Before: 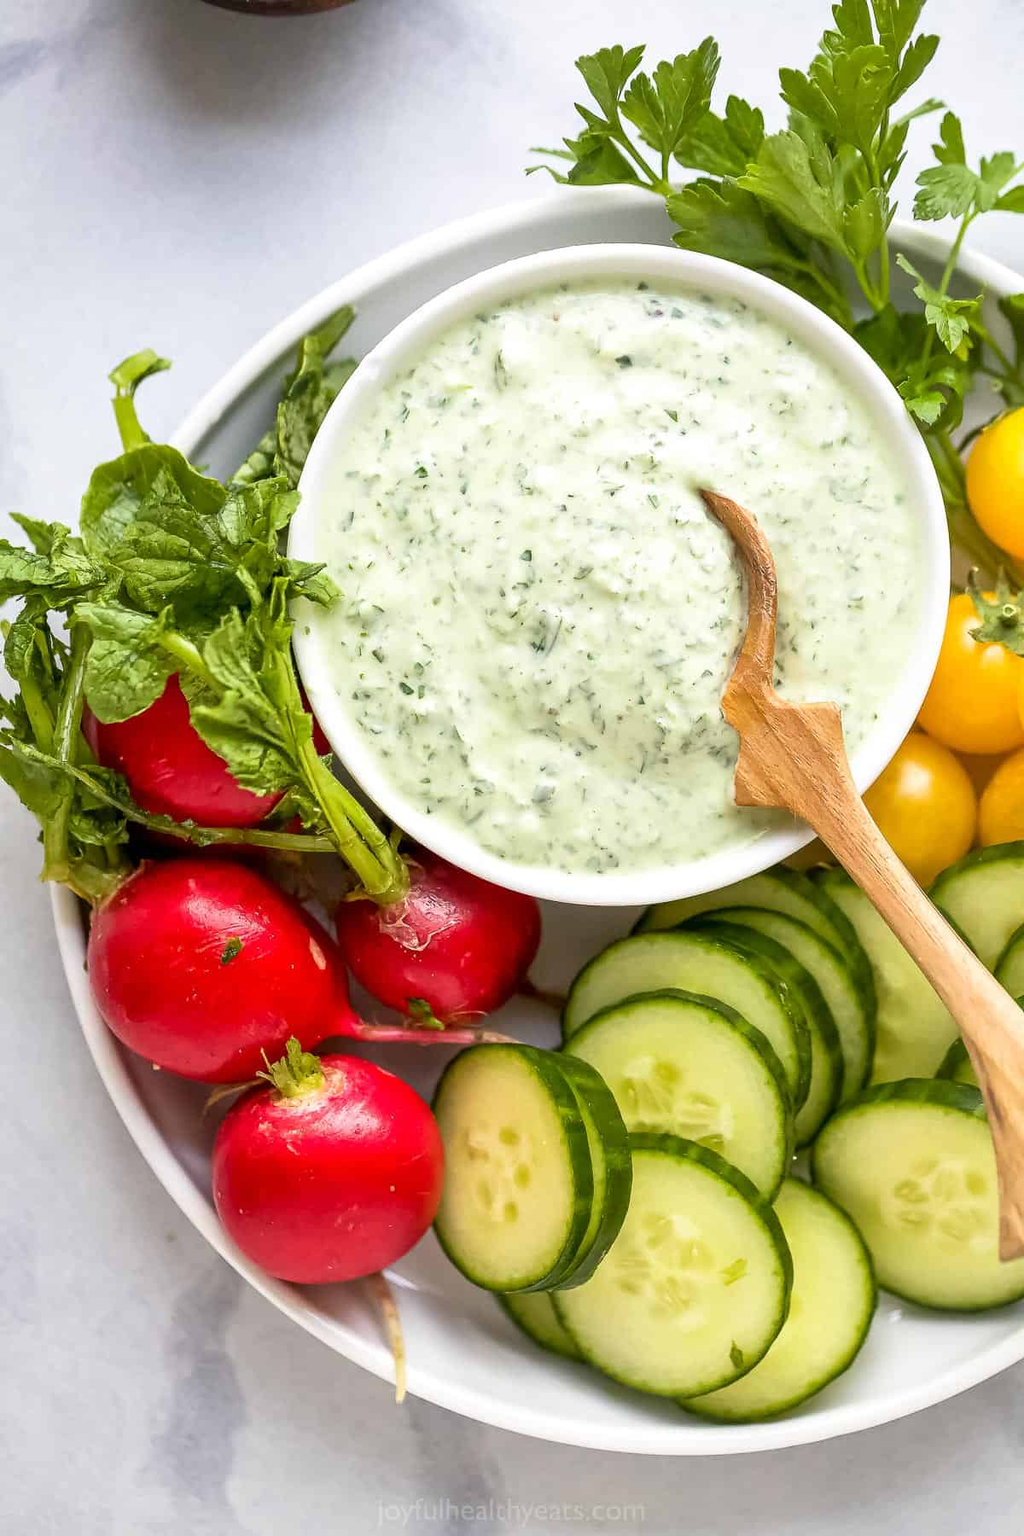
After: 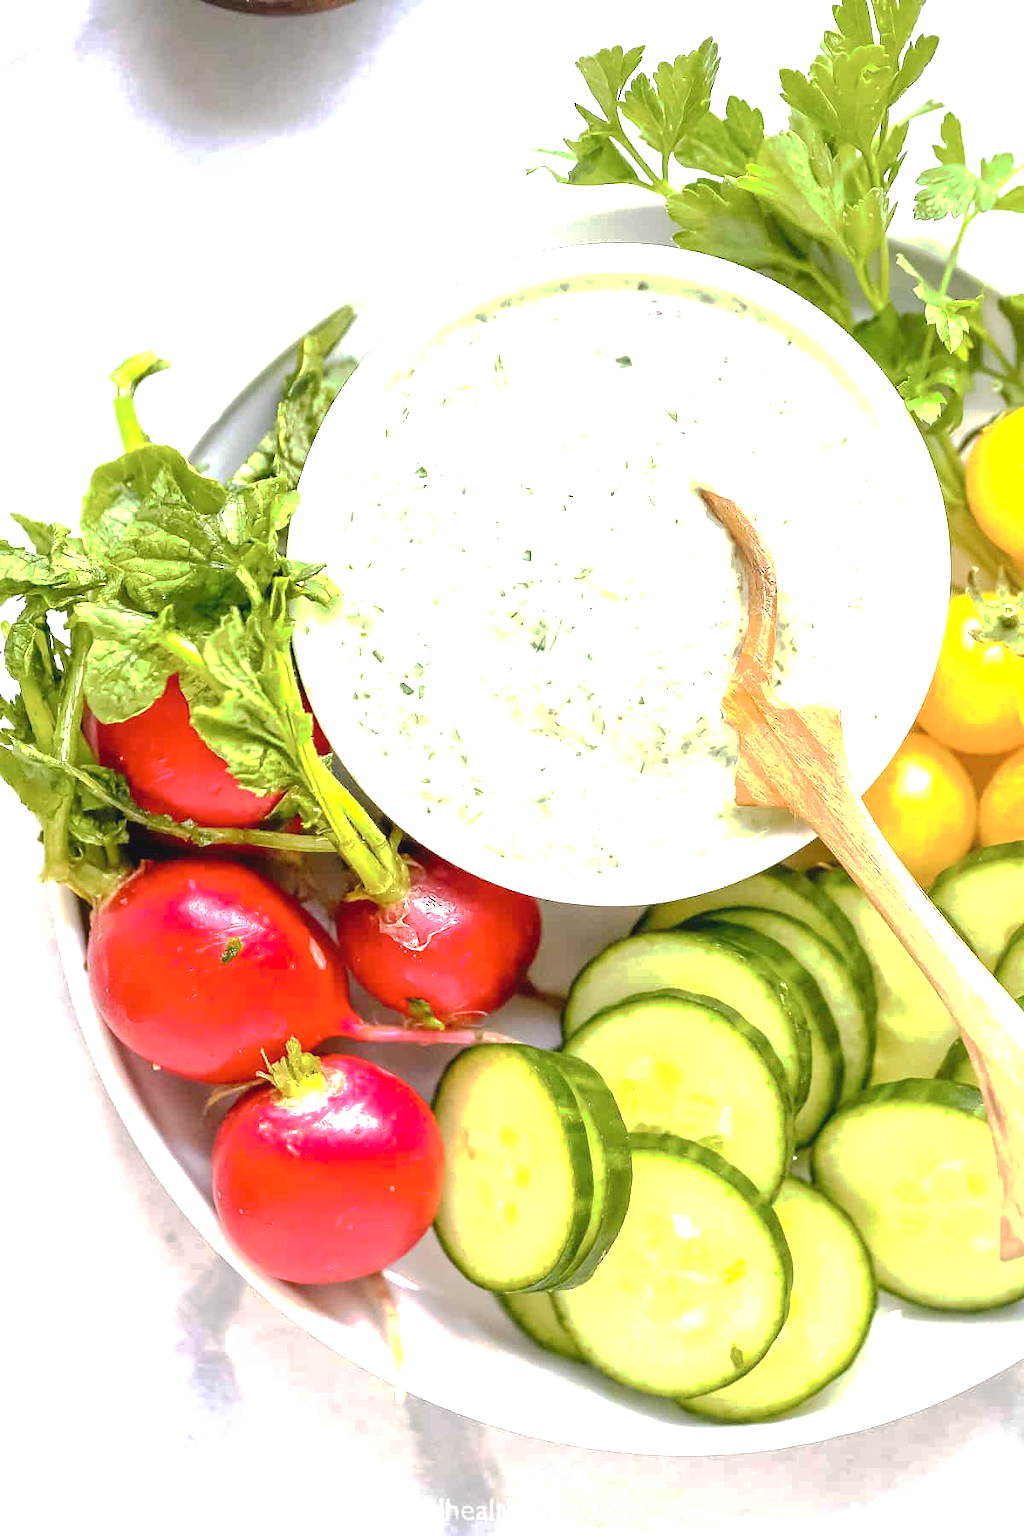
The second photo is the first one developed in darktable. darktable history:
tone curve: curves: ch0 [(0, 0) (0.003, 0.048) (0.011, 0.055) (0.025, 0.065) (0.044, 0.089) (0.069, 0.111) (0.1, 0.132) (0.136, 0.163) (0.177, 0.21) (0.224, 0.259) (0.277, 0.323) (0.335, 0.385) (0.399, 0.442) (0.468, 0.508) (0.543, 0.578) (0.623, 0.648) (0.709, 0.716) (0.801, 0.781) (0.898, 0.845) (1, 1)], preserve colors none
exposure: black level correction 0, exposure 1.3 EV, compensate highlight preservation false
